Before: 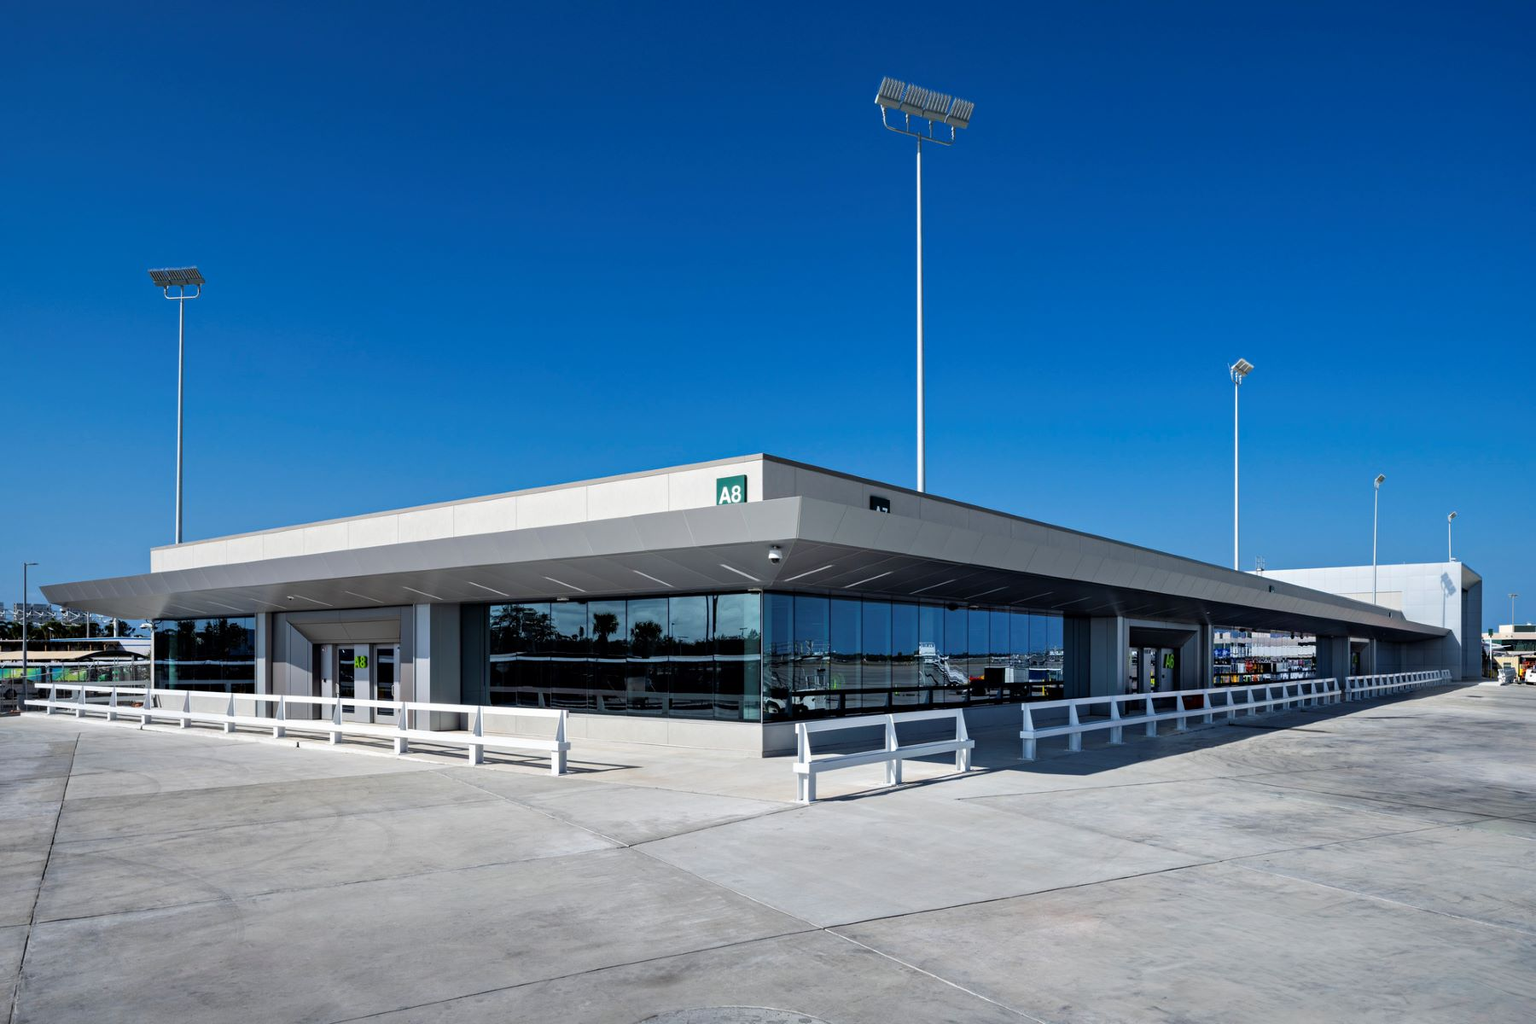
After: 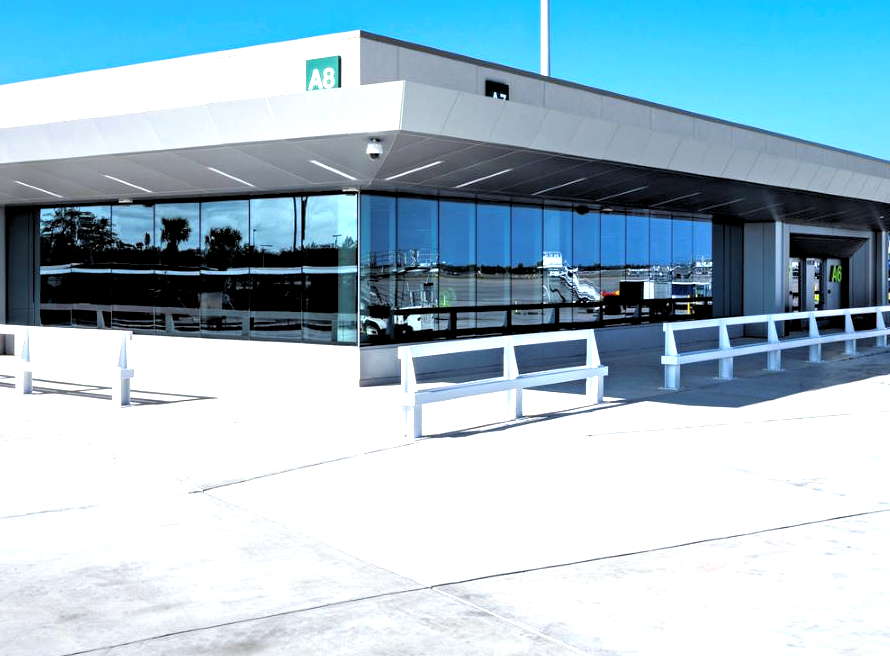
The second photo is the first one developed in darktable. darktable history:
white balance: red 0.986, blue 1.01
exposure: black level correction -0.002, exposure 1.115 EV, compensate highlight preservation false
crop: left 29.672%, top 41.786%, right 20.851%, bottom 3.487%
rgb levels: levels [[0.01, 0.419, 0.839], [0, 0.5, 1], [0, 0.5, 1]]
